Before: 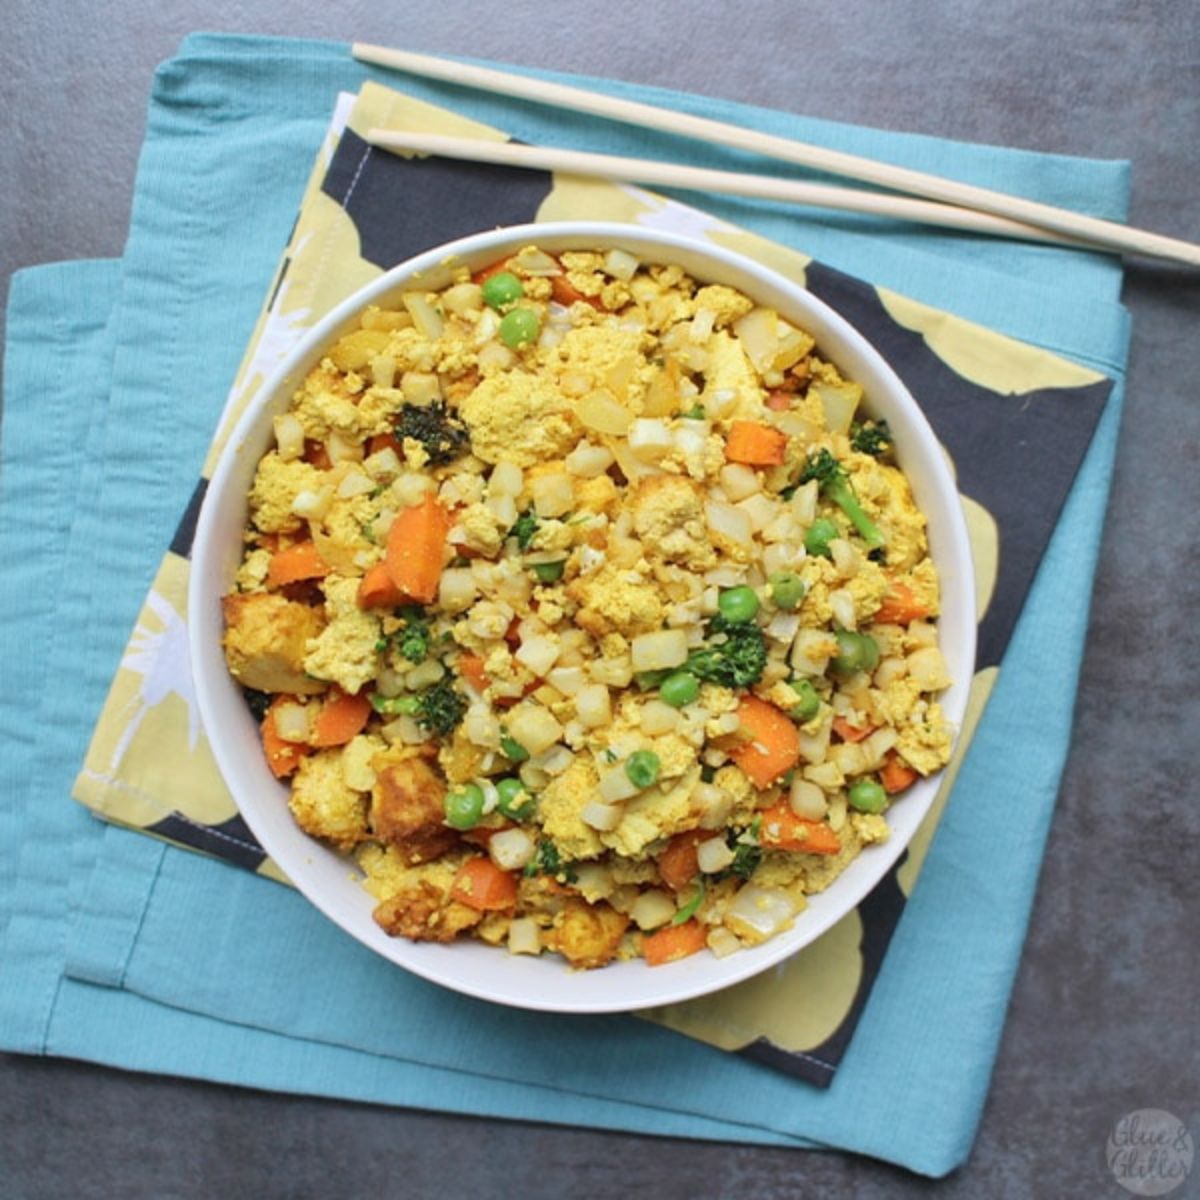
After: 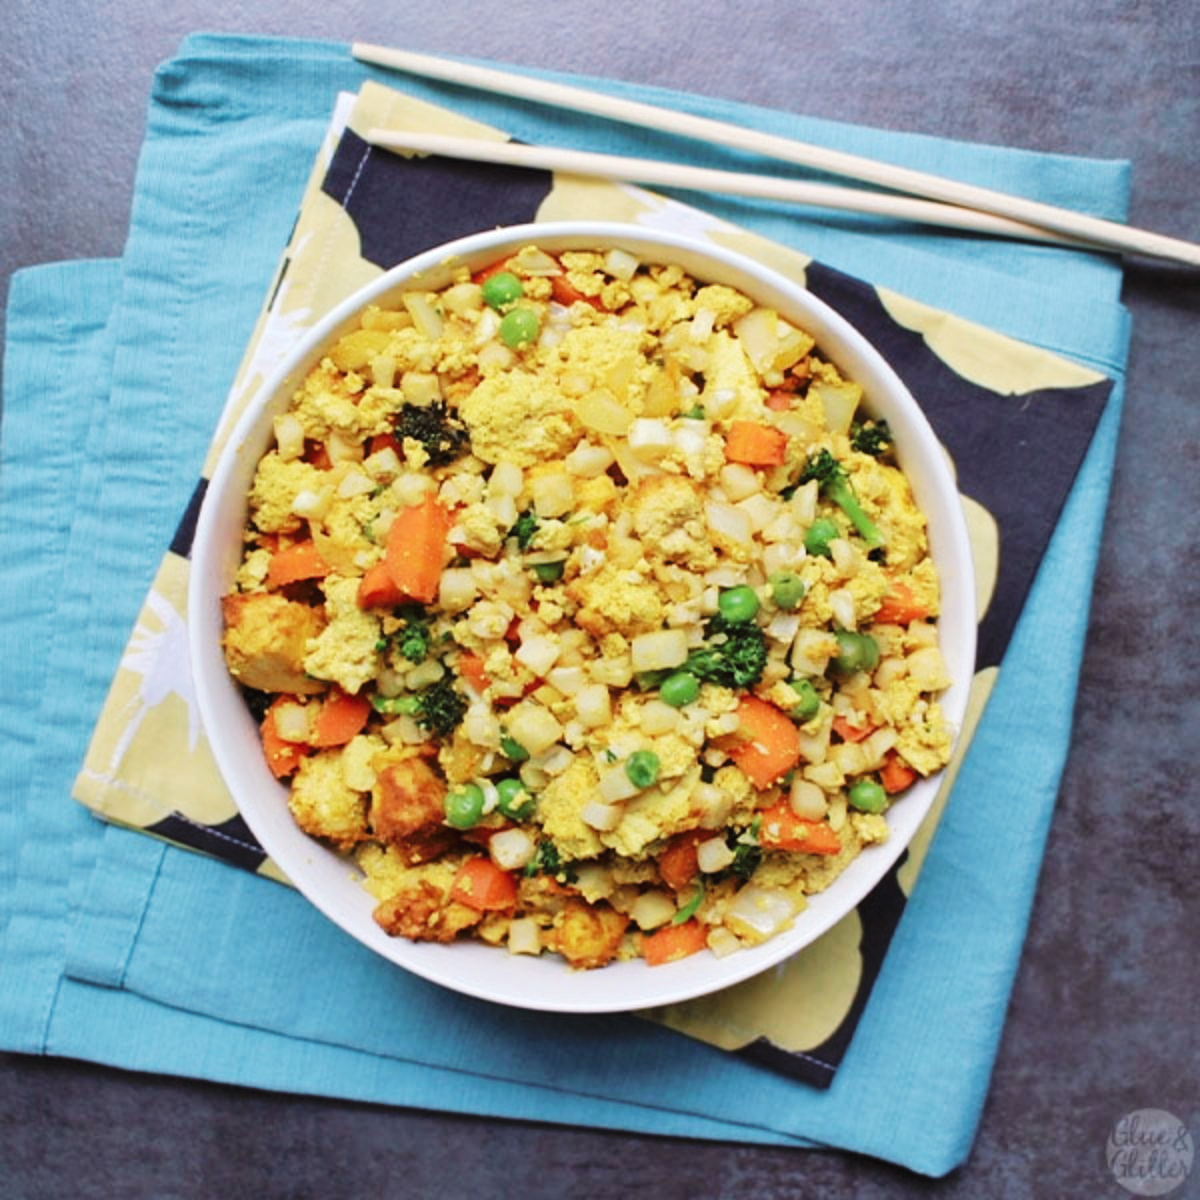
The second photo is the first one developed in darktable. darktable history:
tone curve: curves: ch0 [(0, 0) (0.003, 0.02) (0.011, 0.021) (0.025, 0.022) (0.044, 0.023) (0.069, 0.026) (0.1, 0.04) (0.136, 0.06) (0.177, 0.092) (0.224, 0.127) (0.277, 0.176) (0.335, 0.258) (0.399, 0.349) (0.468, 0.444) (0.543, 0.546) (0.623, 0.649) (0.709, 0.754) (0.801, 0.842) (0.898, 0.922) (1, 1)], preserve colors none
color look up table: target L [93.8, 93.31, 84.11, 84.1, 69.77, 68.71, 61.67, 51.13, 49.4, 38.78, 32.56, 10.72, 200.38, 101.37, 87.83, 83.94, 80.83, 68.79, 63.73, 61.11, 60.57, 46.42, 43.8, 48.91, 30.97, 26.83, 26.56, 11.63, 79.85, 64.09, 59.89, 56.27, 53.95, 52.28, 56.79, 49.36, 42.1, 39.74, 37.03, 31.81, 16.36, 5.626, 7.847, 87.11, 72.76, 68.2, 53.99, 45.15, 33.87], target a [-15.1, -19.84, -59.59, -76.26, -55.59, -34.75, -41.54, -25.38, -6.118, -25.26, -20.14, -7.428, 0, 0, -1.812, 7.635, 19.88, 44.01, 42.03, 49.87, 12.65, 47.89, 37.44, 58, 6.711, 31.68, 34.91, 21.05, 23.55, 66.57, 35.41, 71.19, 2.411, 19.73, 74.49, 59.42, 24.36, 29.35, 45.7, 17.1, 39.03, 39.07, 6.963, -46.85, -6.323, -21.62, -8.601, -19.44, -1.149], target b [21.81, 81.44, 16.54, 64.89, 53.04, 36.91, 20.72, 17.14, 35.04, 24.49, 17.79, 3.325, 0, -0.001, 55.53, 0.91, 21.74, -1.318, 52.14, 25.76, 29.65, 24.08, 39.32, 45.68, 11.03, 31.88, 8.058, 18.41, -21.55, -41.61, -4.908, -13.73, -60.07, -49.45, -45.26, 2.375, -21.59, -74.37, -45.97, -46.37, -49.89, -37.64, -19.71, -11.1, -15.1, -40.48, -15.44, -8.128, -24.18], num patches 49
